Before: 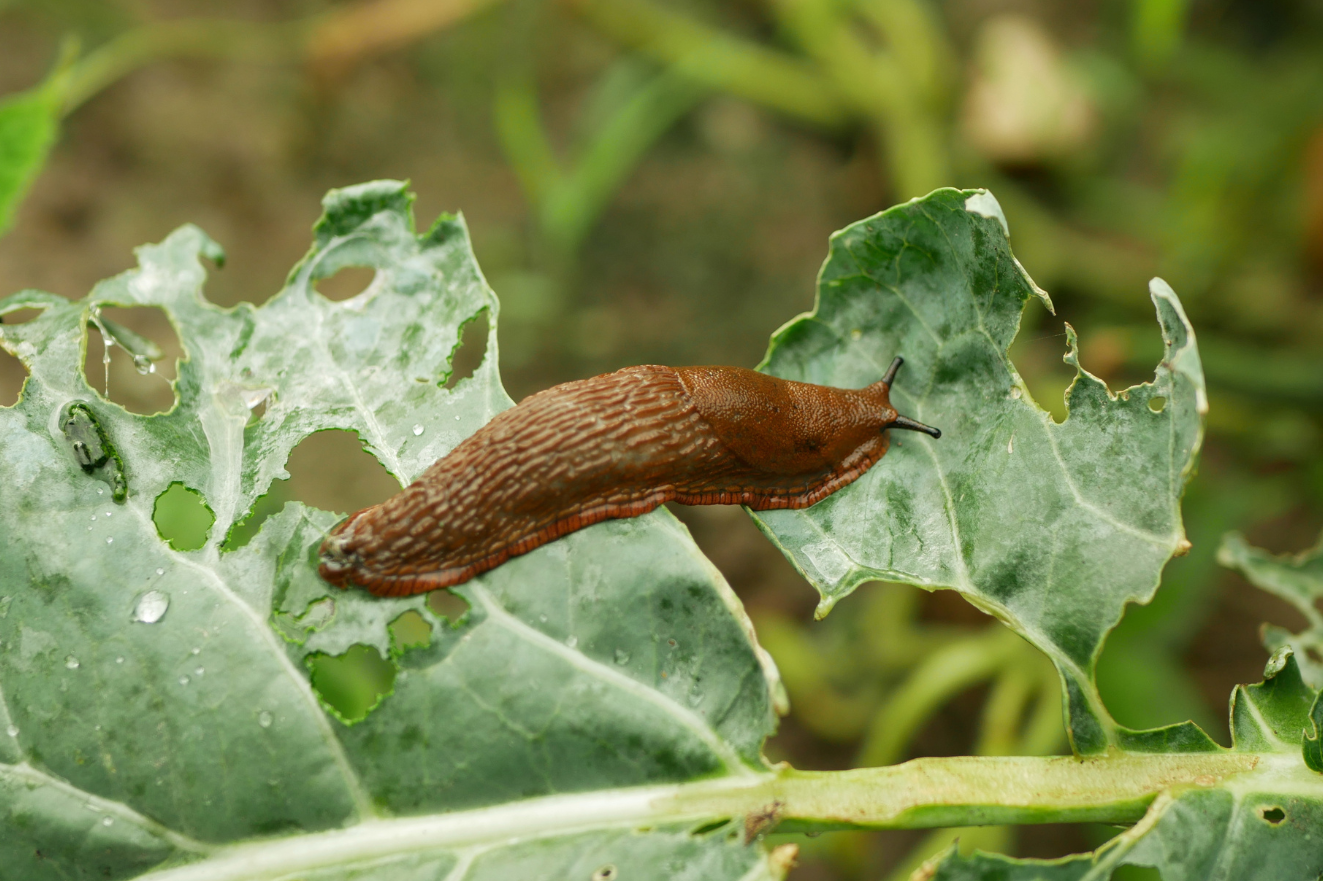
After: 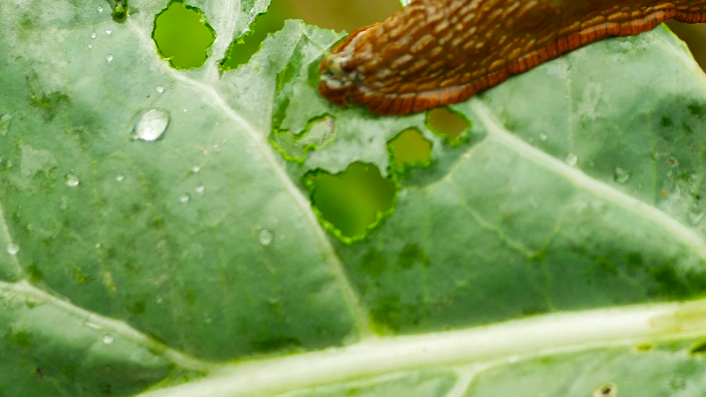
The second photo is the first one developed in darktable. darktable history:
crop and rotate: top 54.778%, right 46.61%, bottom 0.159%
color balance rgb: linear chroma grading › global chroma 15%, perceptual saturation grading › global saturation 30%
sharpen: amount 0.2
